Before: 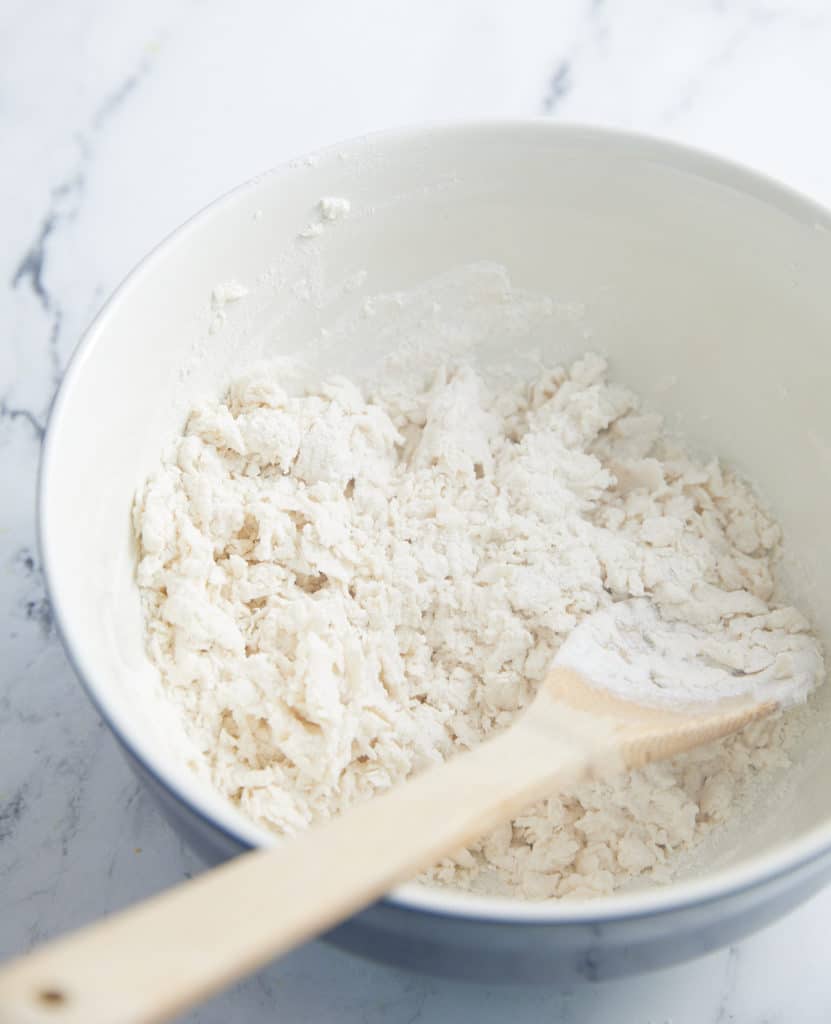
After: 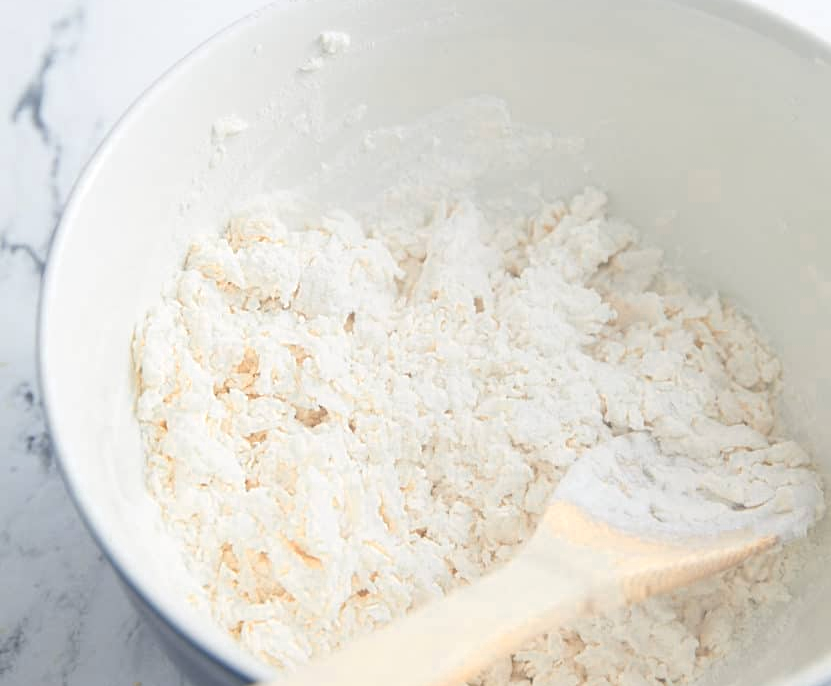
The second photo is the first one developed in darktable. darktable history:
crop: top 16.237%, bottom 16.729%
color zones: curves: ch0 [(0.018, 0.548) (0.197, 0.654) (0.425, 0.447) (0.605, 0.658) (0.732, 0.579)]; ch1 [(0.105, 0.531) (0.224, 0.531) (0.386, 0.39) (0.618, 0.456) (0.732, 0.456) (0.956, 0.421)]; ch2 [(0.039, 0.583) (0.215, 0.465) (0.399, 0.544) (0.465, 0.548) (0.614, 0.447) (0.724, 0.43) (0.882, 0.623) (0.956, 0.632)]
